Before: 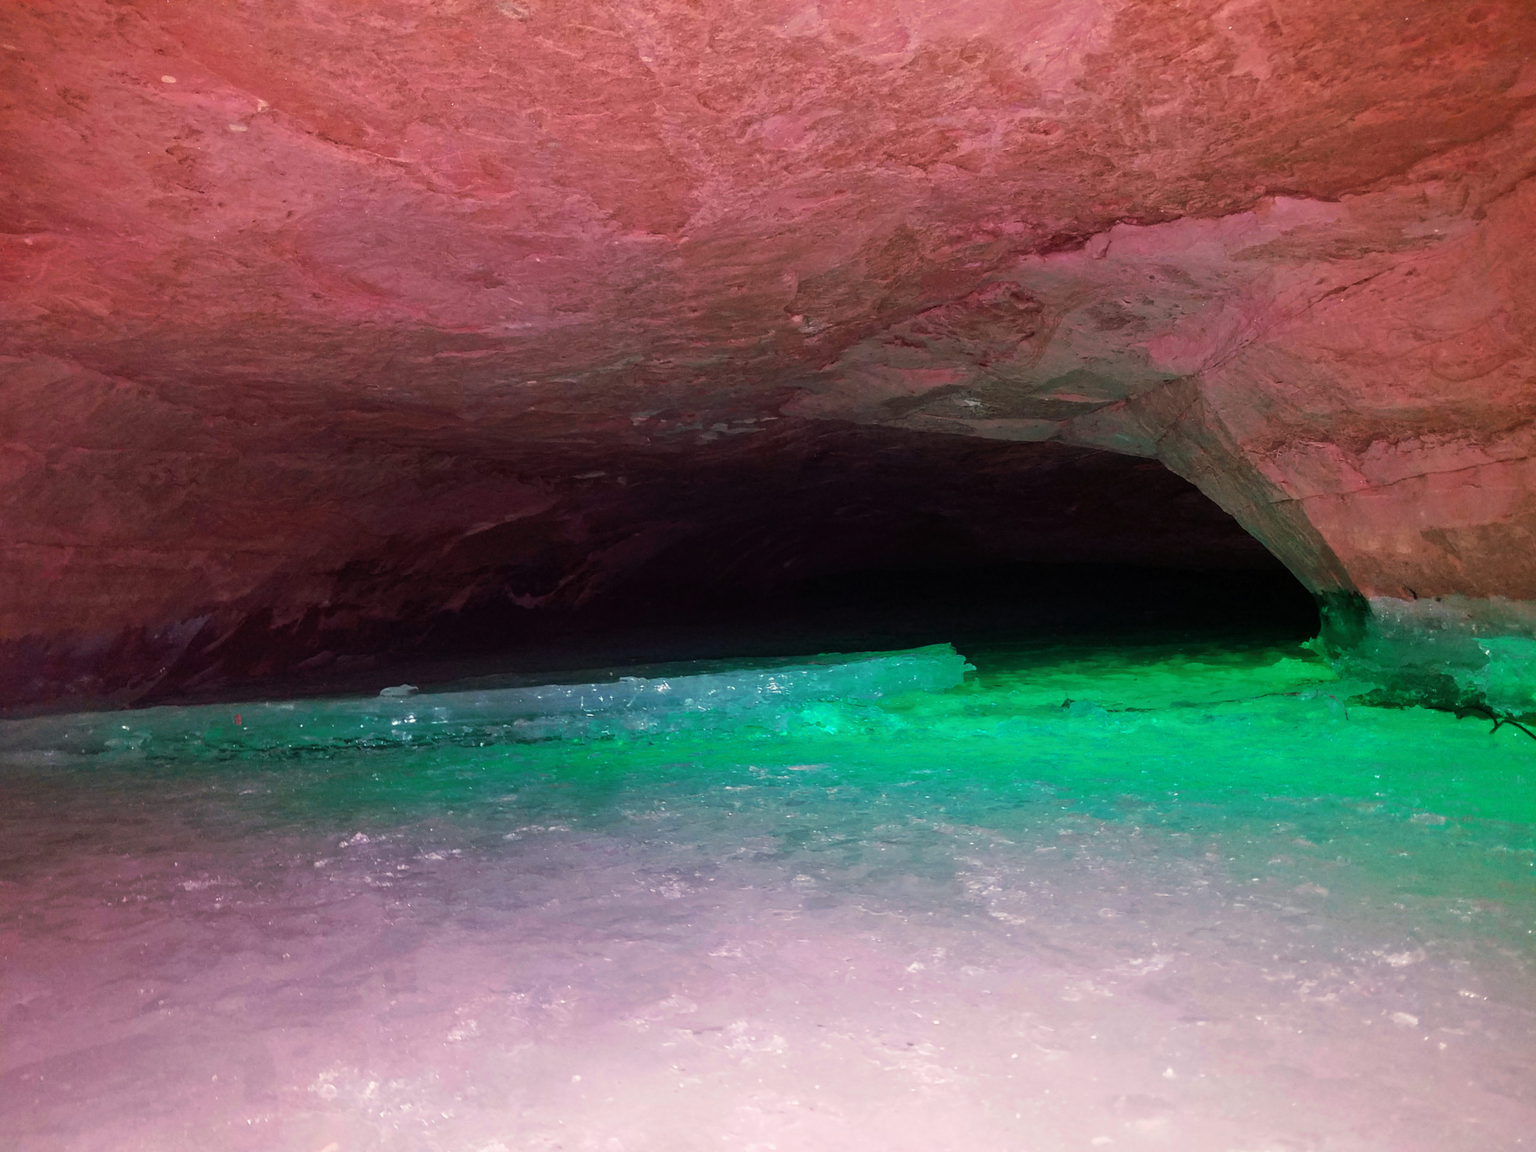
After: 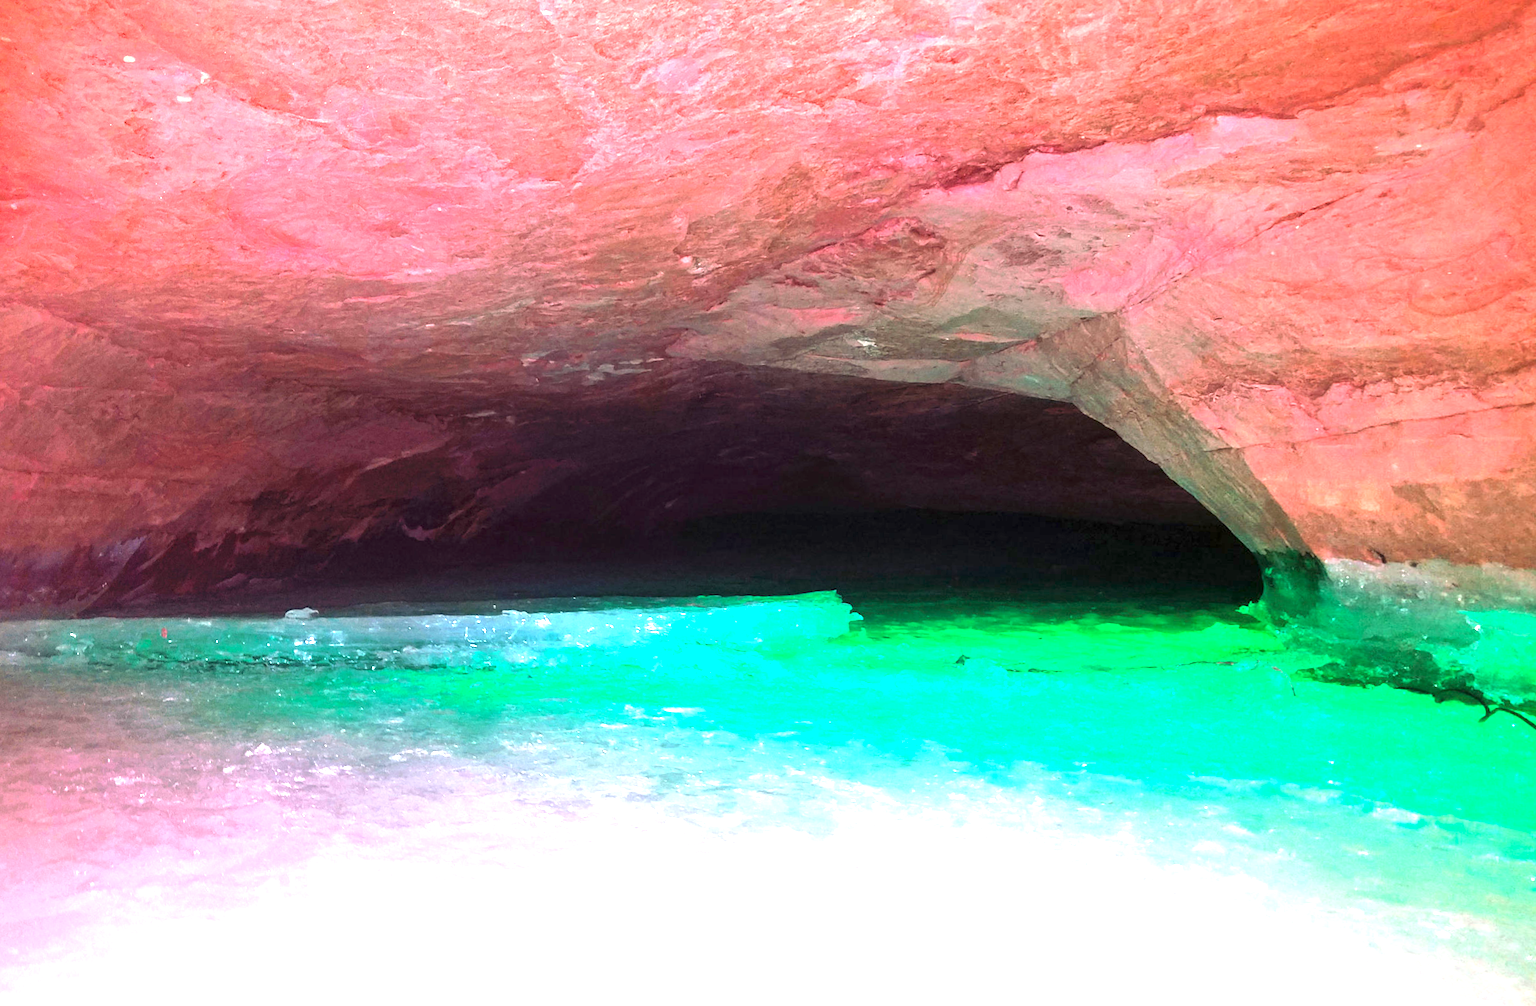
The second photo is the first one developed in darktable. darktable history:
rotate and perspective: rotation 1.69°, lens shift (vertical) -0.023, lens shift (horizontal) -0.291, crop left 0.025, crop right 0.988, crop top 0.092, crop bottom 0.842
exposure: exposure 2.003 EV, compensate highlight preservation false
vibrance: on, module defaults
